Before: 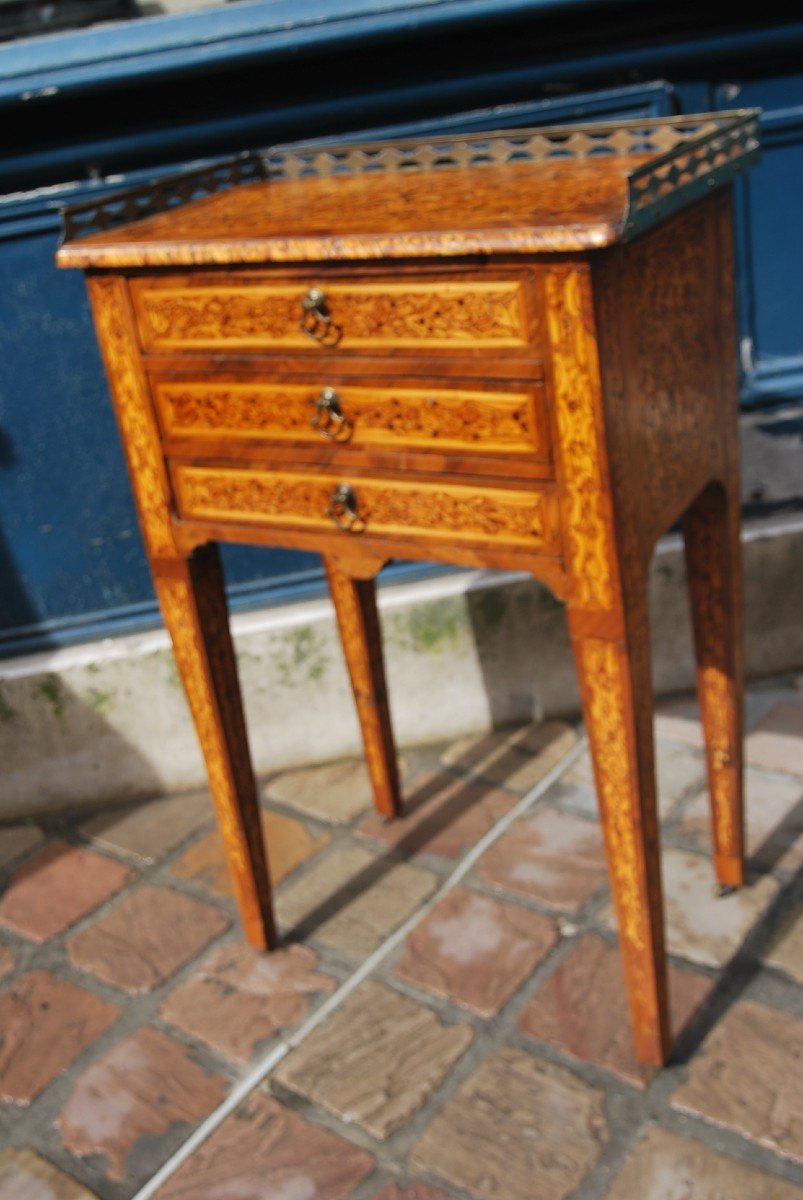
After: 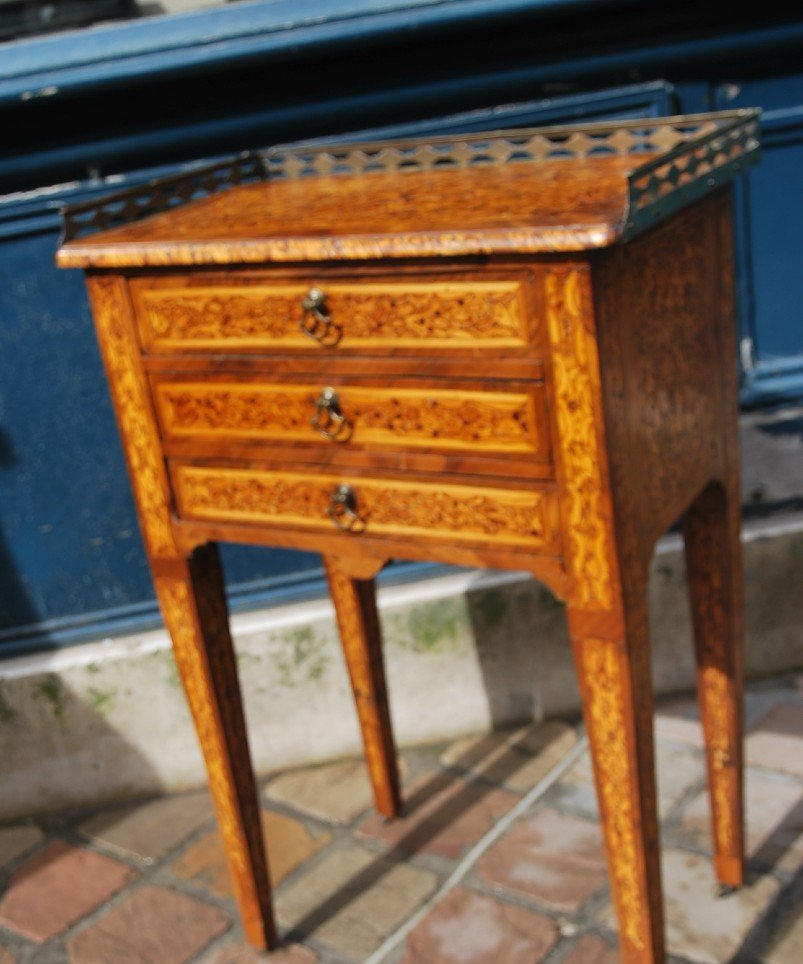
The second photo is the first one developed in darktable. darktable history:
crop: bottom 19.643%
